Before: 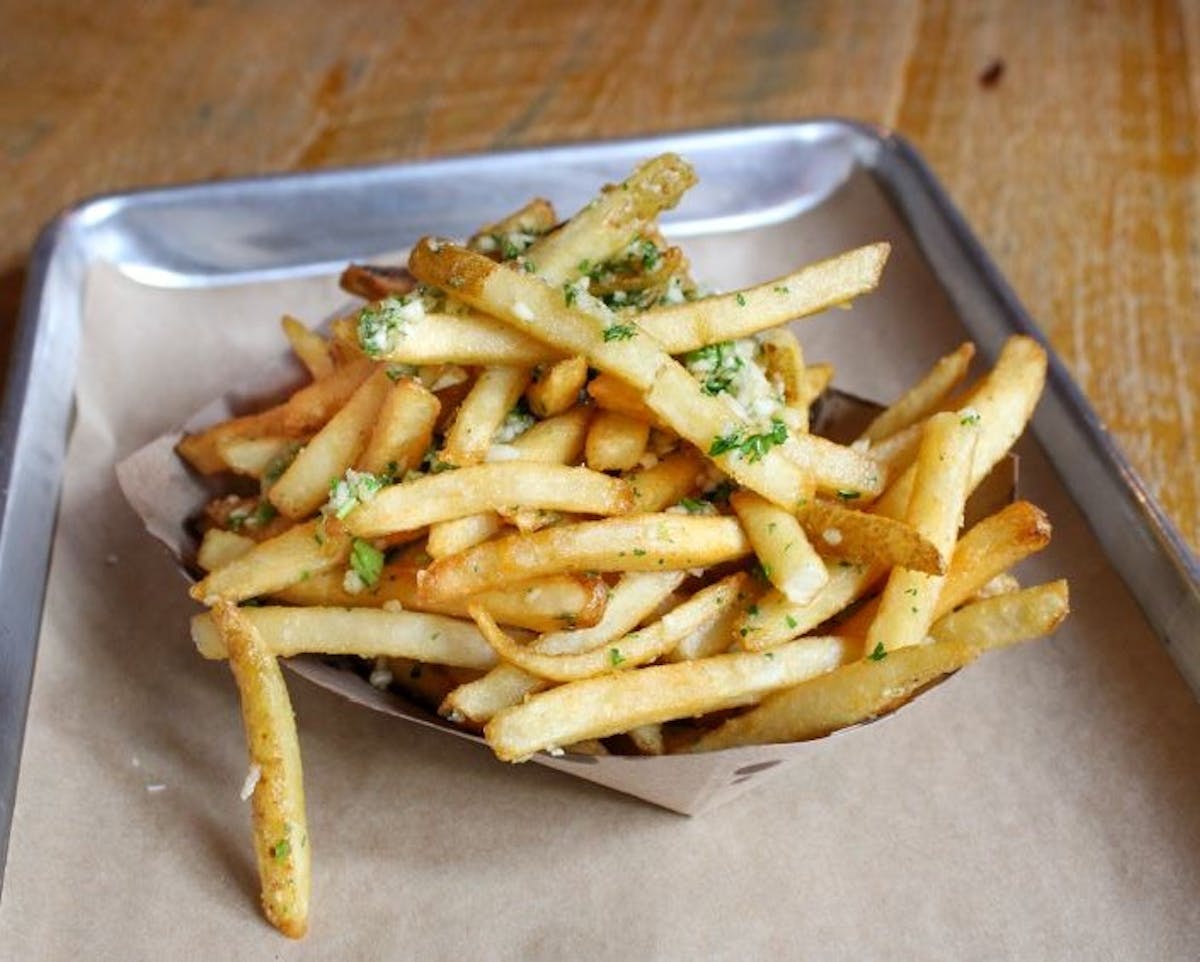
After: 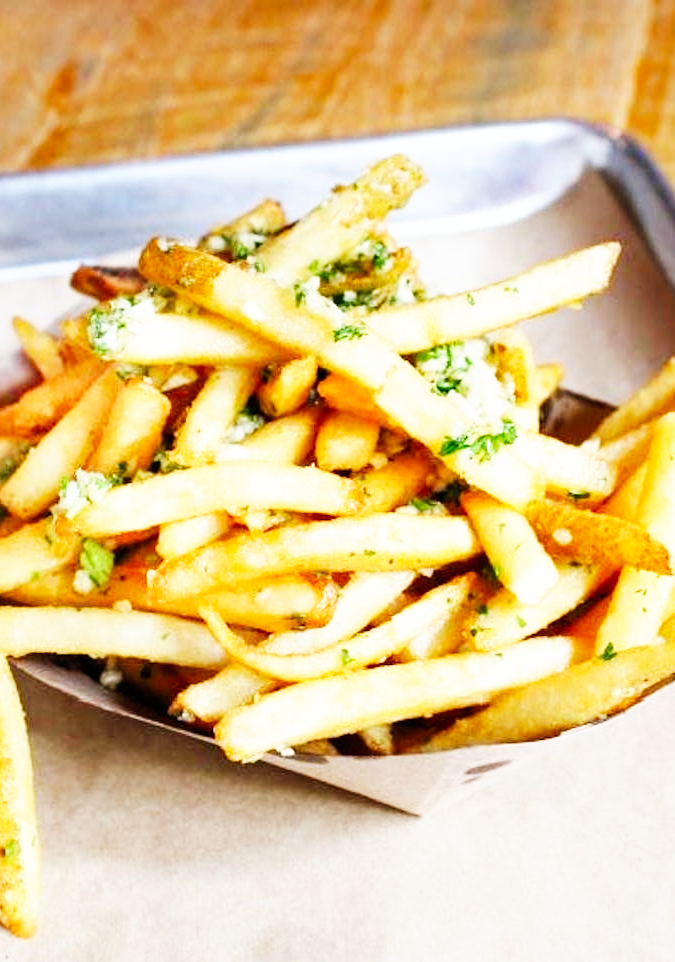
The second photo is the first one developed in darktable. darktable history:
crop and rotate: left 22.516%, right 21.234%
base curve: curves: ch0 [(0, 0) (0.007, 0.004) (0.027, 0.03) (0.046, 0.07) (0.207, 0.54) (0.442, 0.872) (0.673, 0.972) (1, 1)], preserve colors none
